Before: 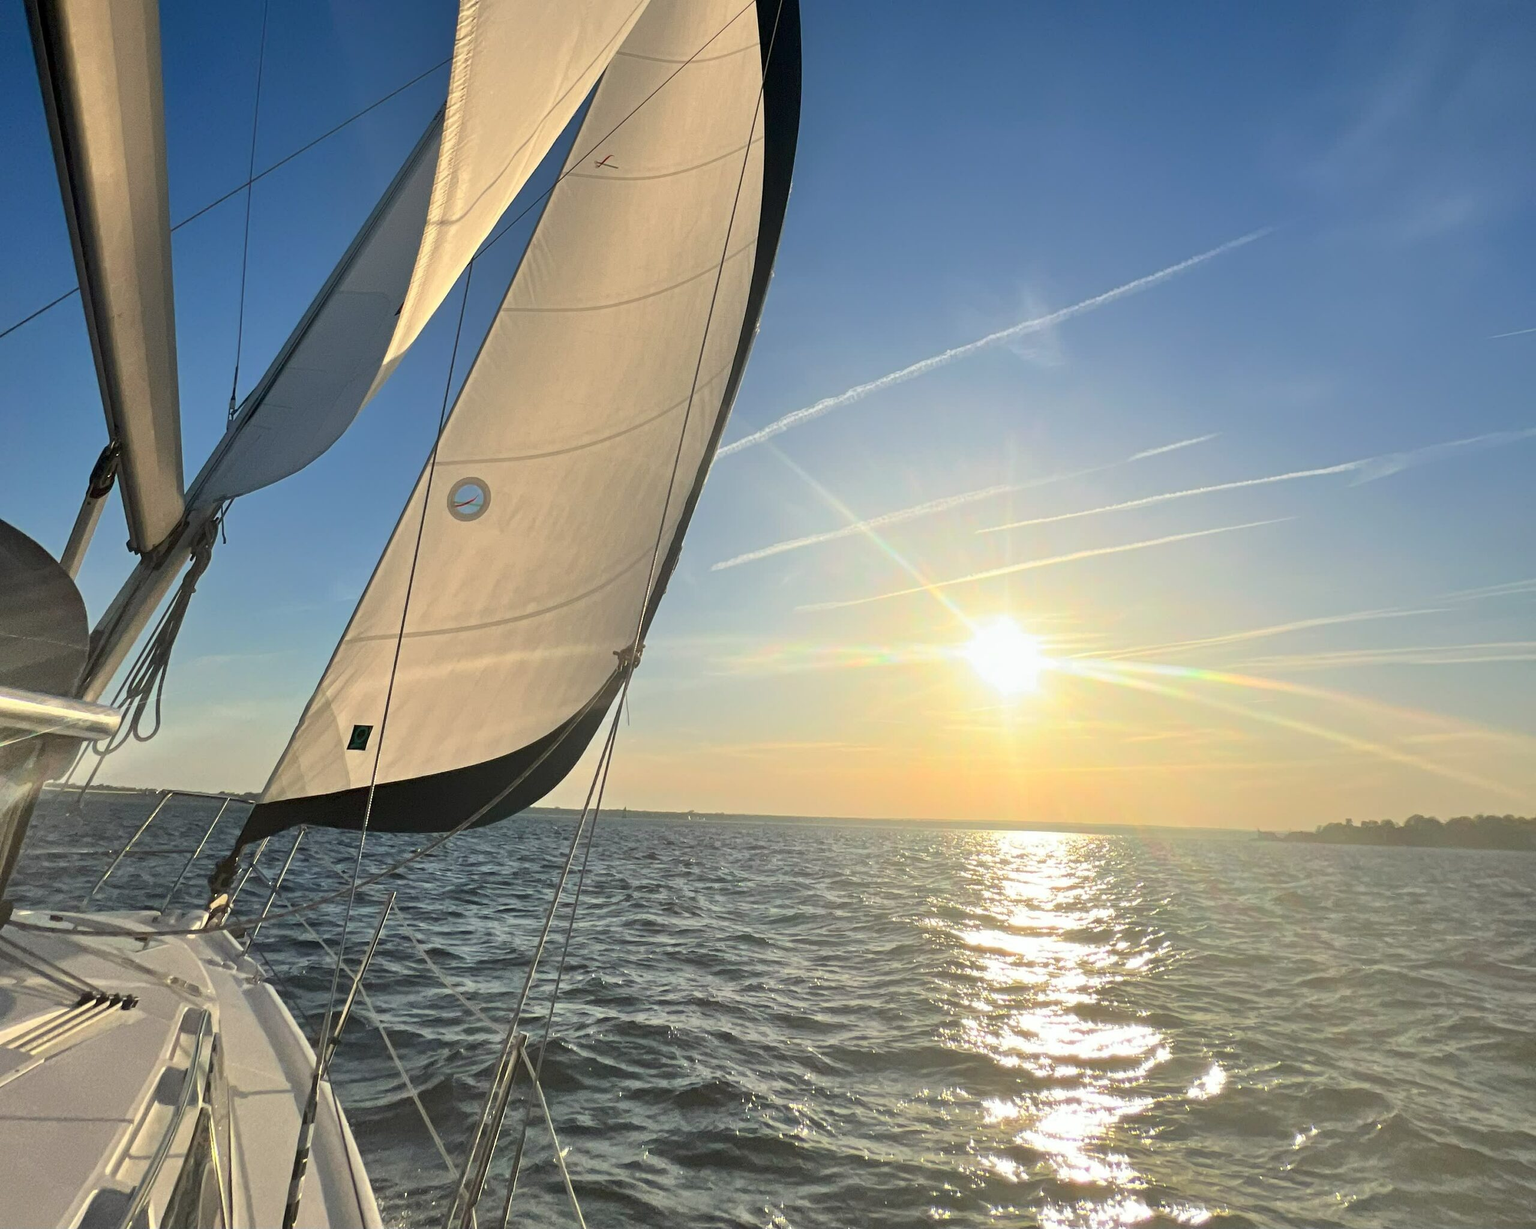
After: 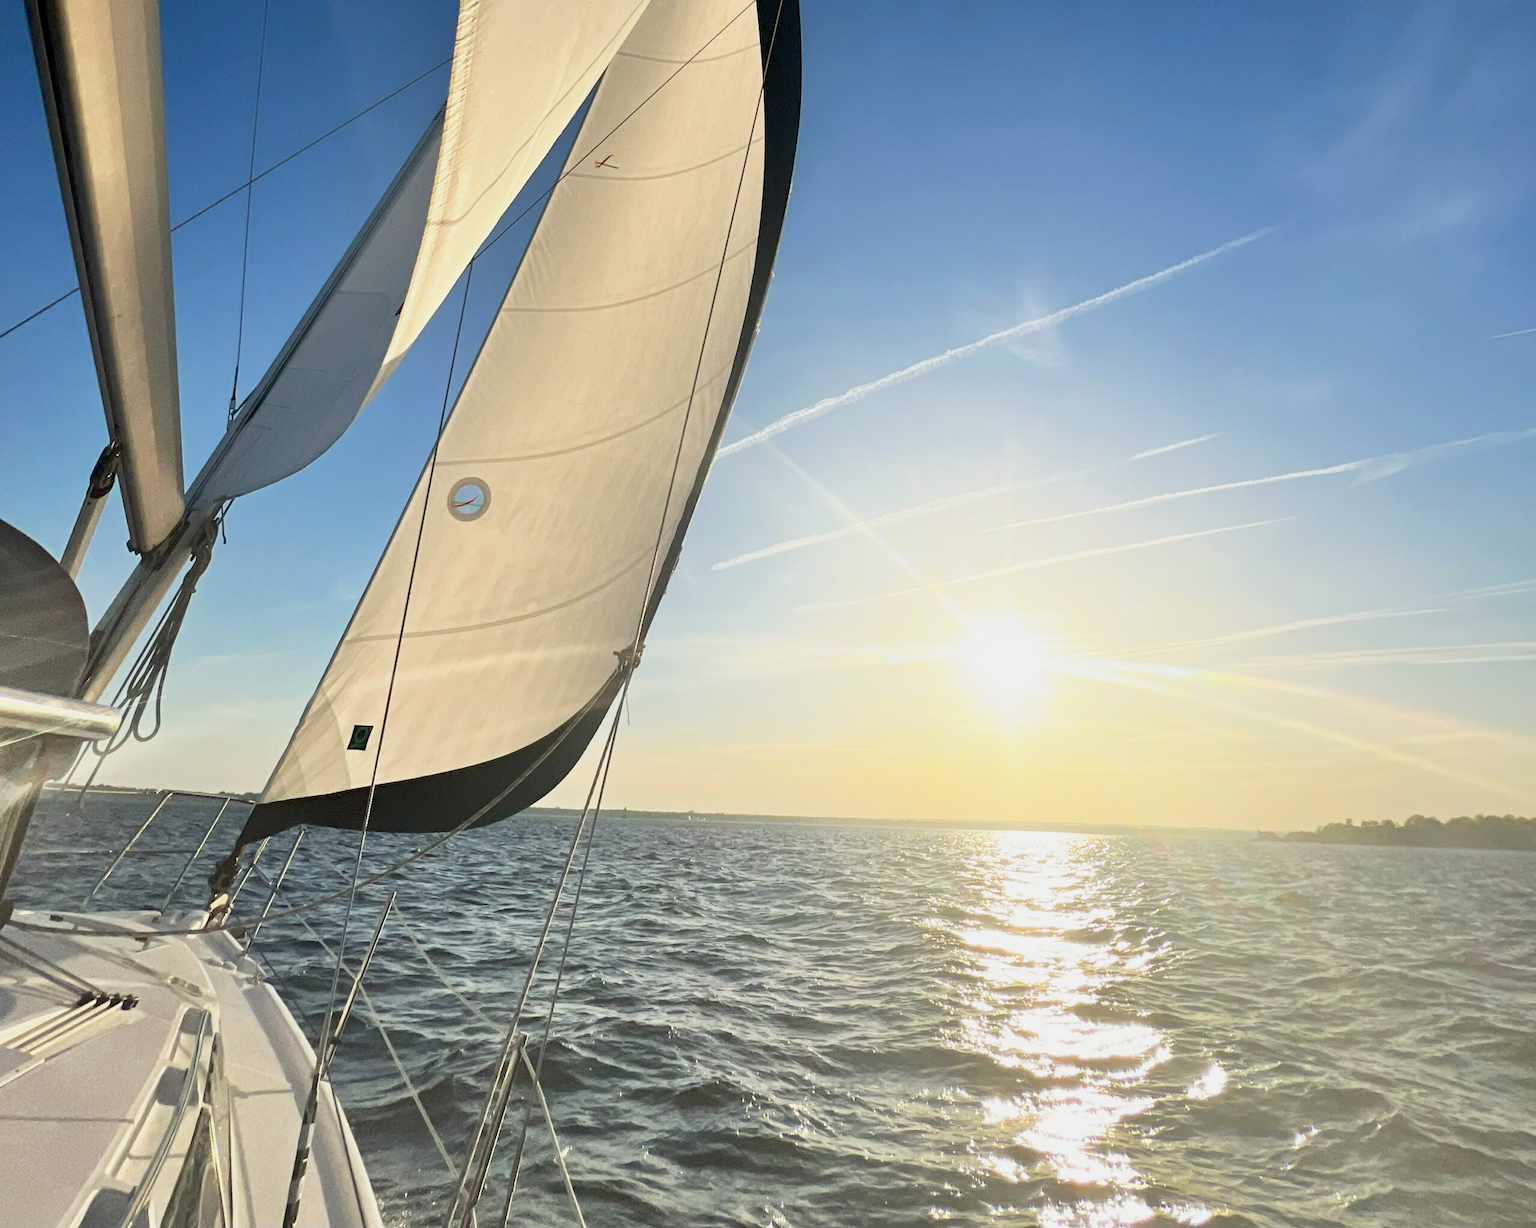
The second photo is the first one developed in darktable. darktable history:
contrast brightness saturation: saturation -0.028
base curve: curves: ch0 [(0, 0) (0.088, 0.125) (0.176, 0.251) (0.354, 0.501) (0.613, 0.749) (1, 0.877)], preserve colors none
